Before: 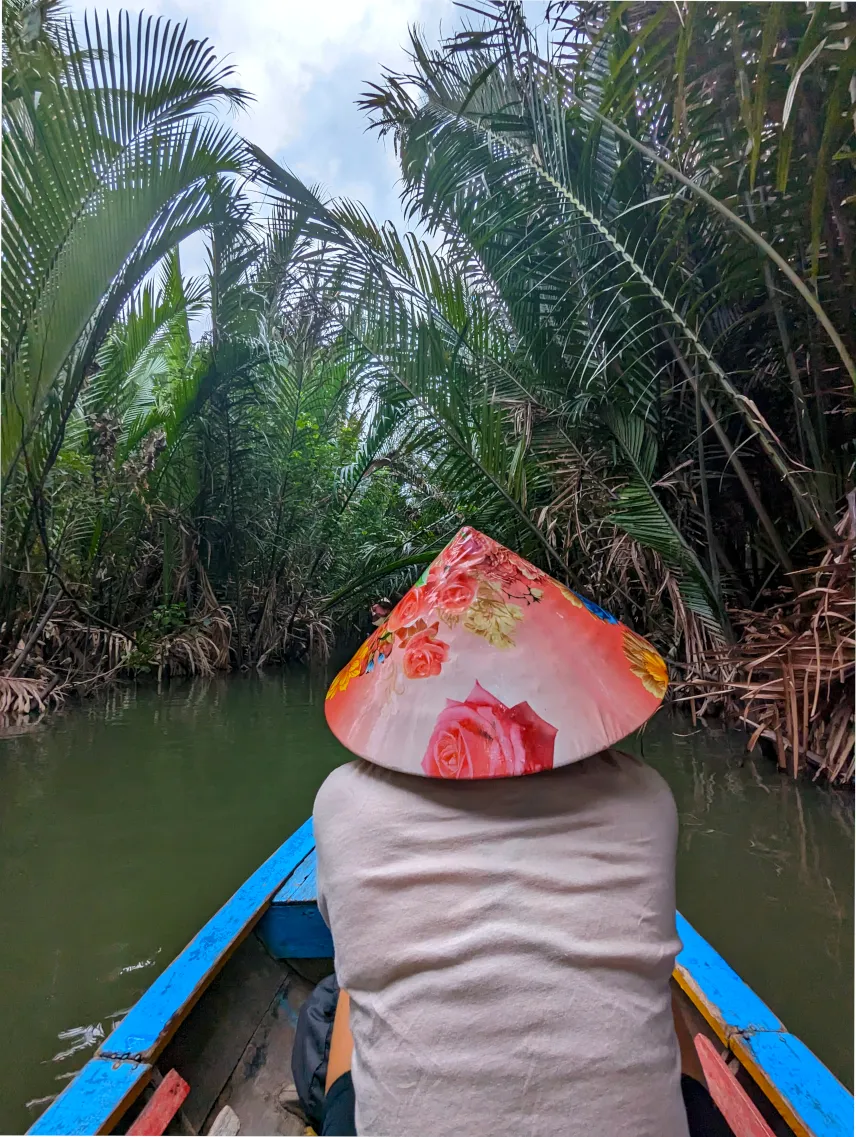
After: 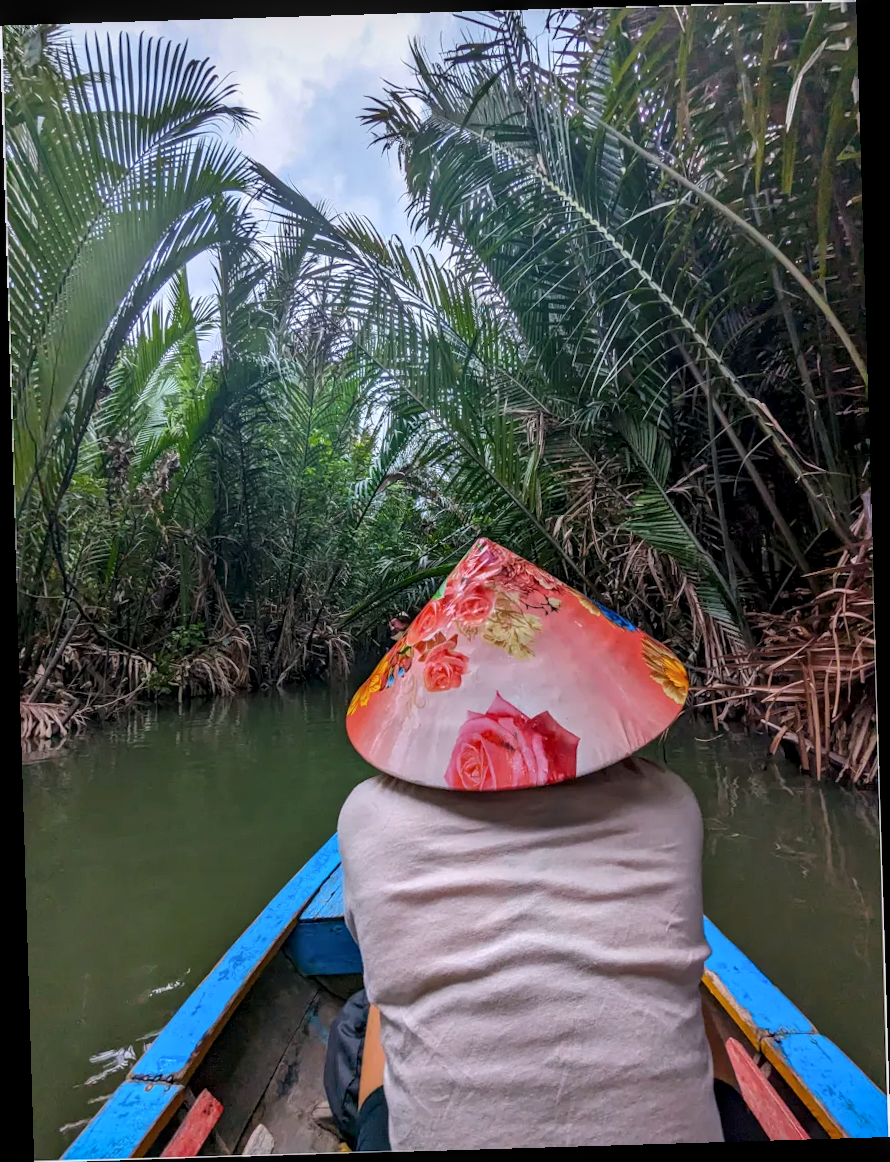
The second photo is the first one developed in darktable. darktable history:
exposure: compensate highlight preservation false
color calibration: illuminant custom, x 0.348, y 0.366, temperature 4940.58 K
rotate and perspective: rotation -1.75°, automatic cropping off
local contrast: on, module defaults
